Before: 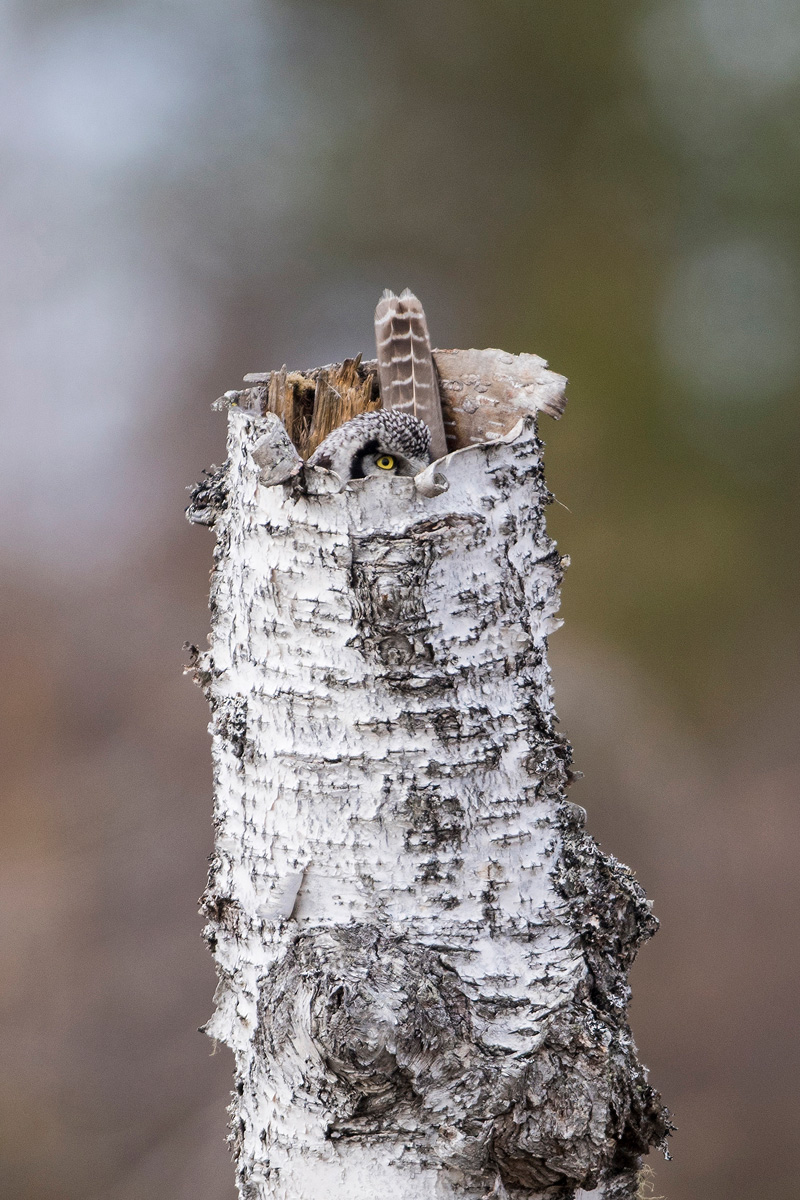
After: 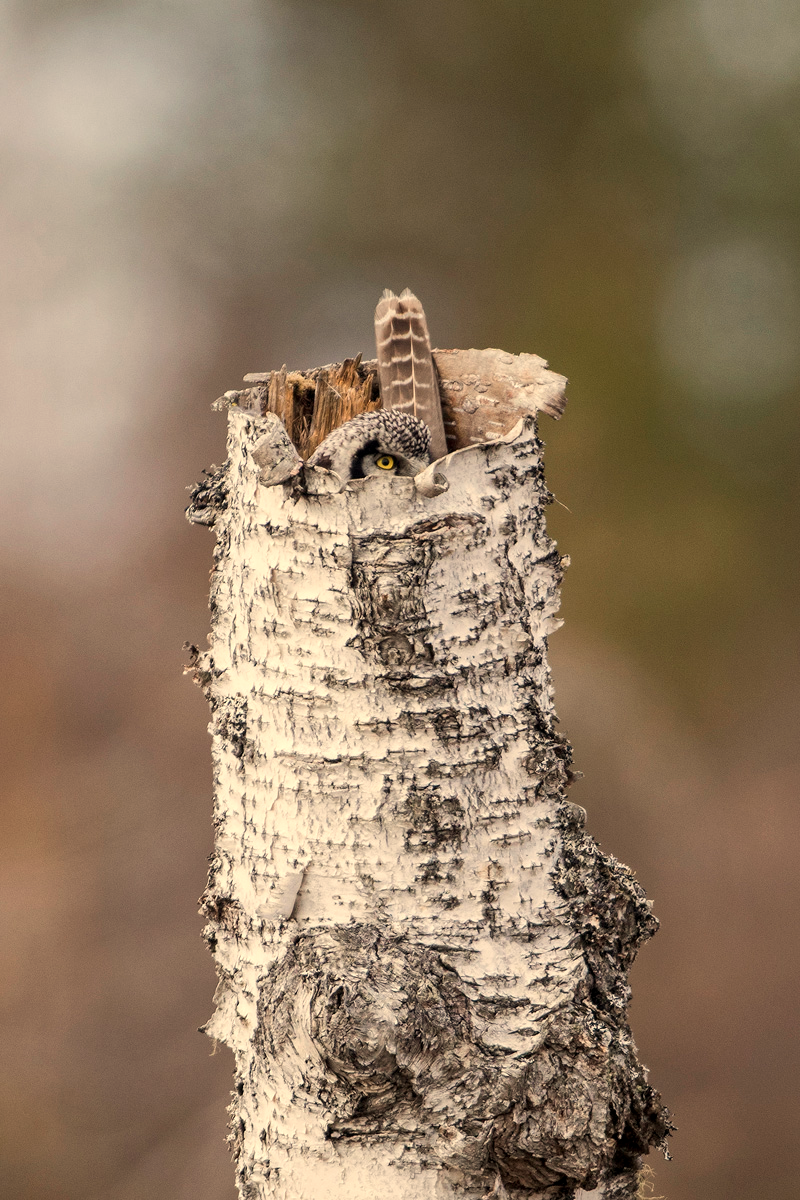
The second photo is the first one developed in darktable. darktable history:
white balance: red 1.123, blue 0.83
local contrast: highlights 61%, shadows 106%, detail 107%, midtone range 0.529
